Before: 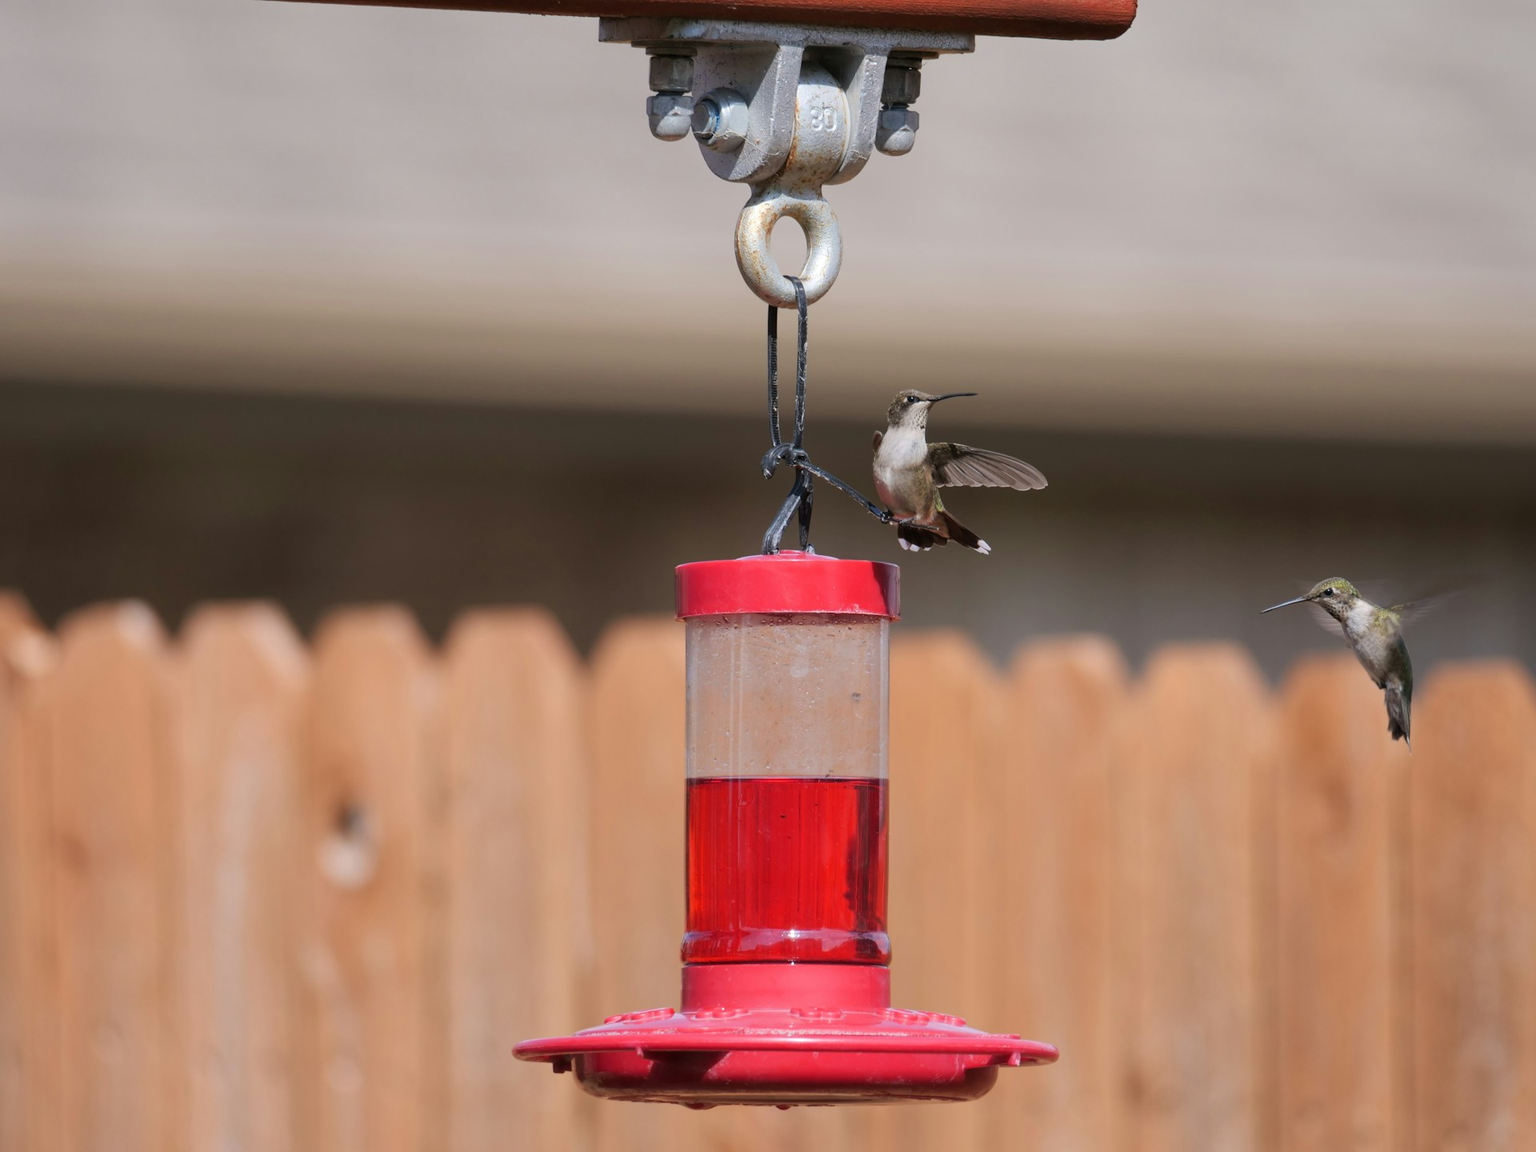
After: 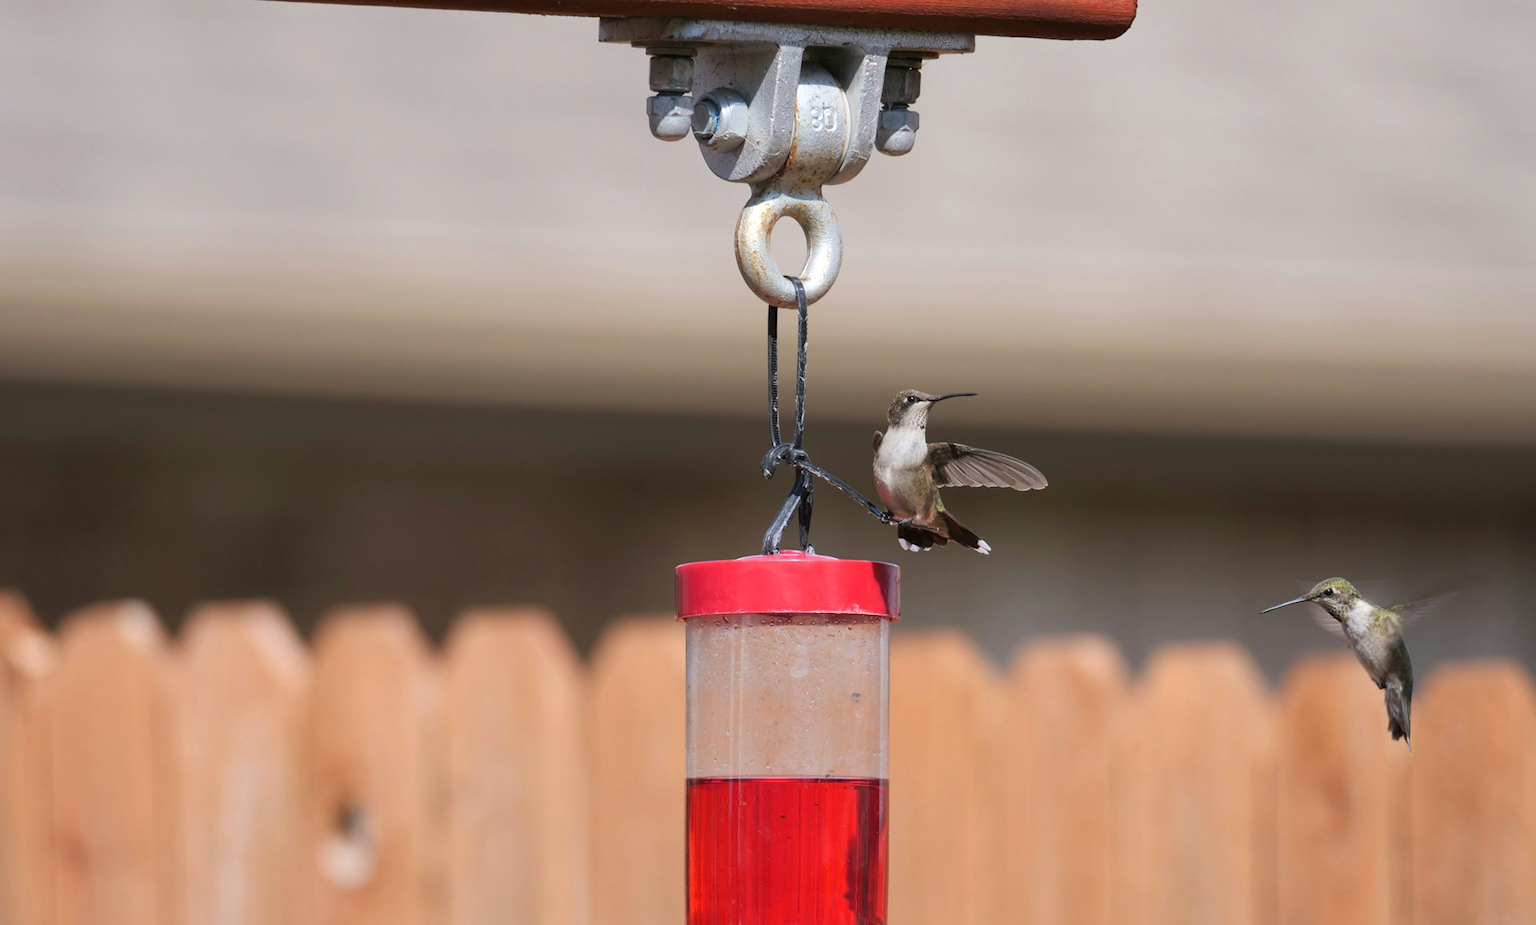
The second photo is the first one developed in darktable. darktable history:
crop: bottom 19.647%
exposure: black level correction 0, exposure 0.199 EV, compensate highlight preservation false
